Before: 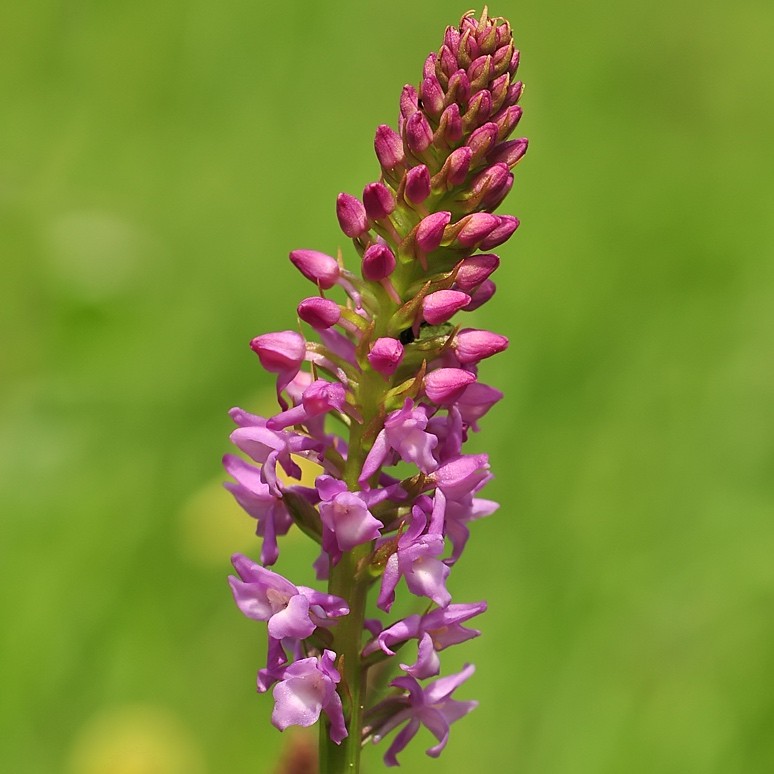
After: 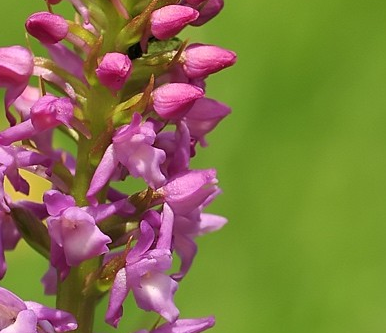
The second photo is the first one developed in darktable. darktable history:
crop: left 35.147%, top 36.894%, right 14.892%, bottom 20.005%
